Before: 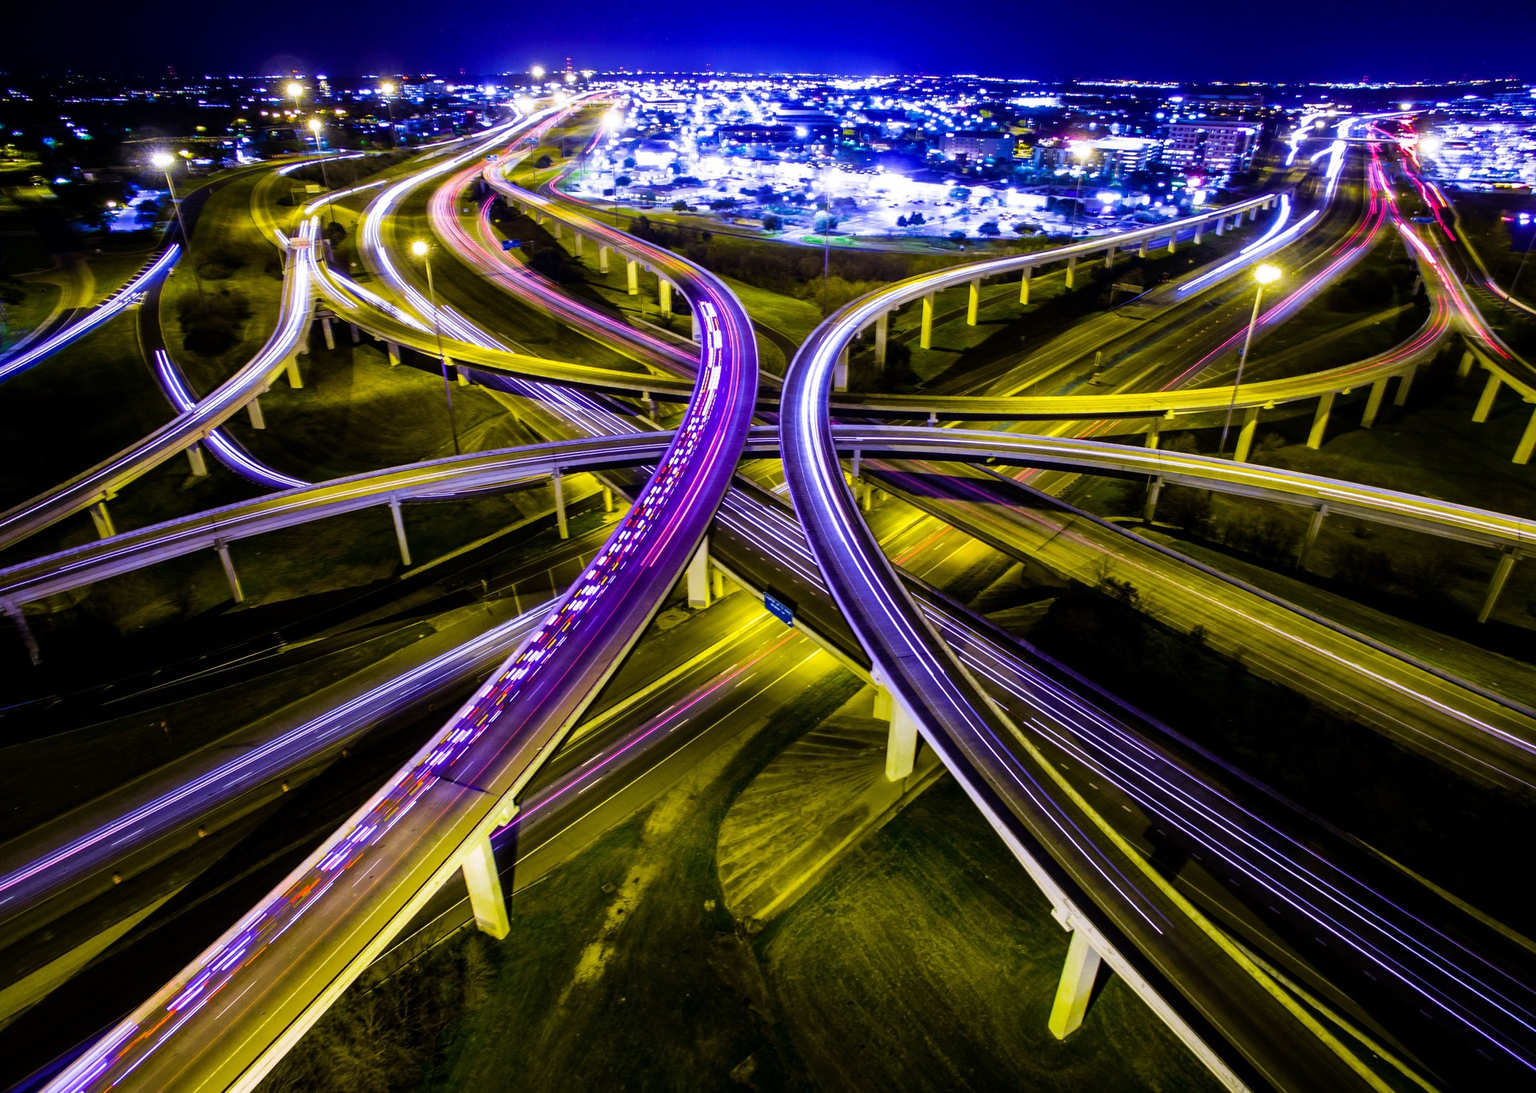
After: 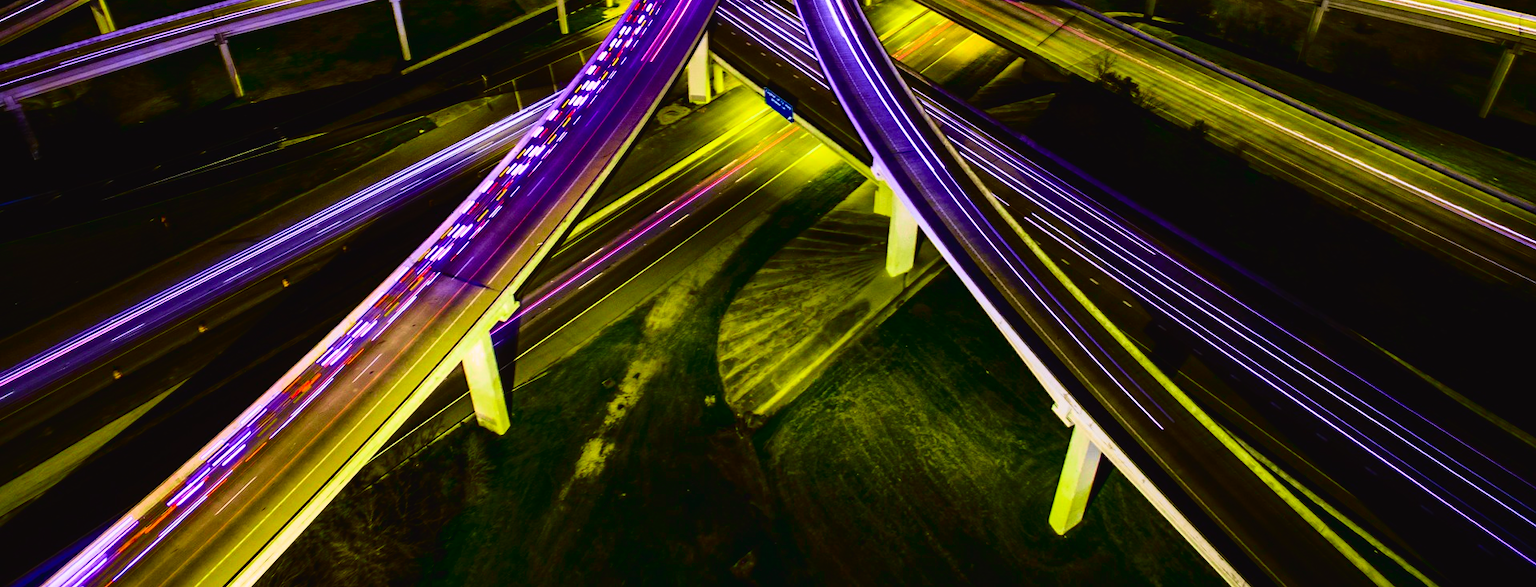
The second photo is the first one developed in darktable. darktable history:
crop and rotate: top 46.237%
tone curve: curves: ch0 [(0, 0.023) (0.137, 0.069) (0.249, 0.163) (0.487, 0.491) (0.778, 0.858) (0.896, 0.94) (1, 0.988)]; ch1 [(0, 0) (0.396, 0.369) (0.483, 0.459) (0.498, 0.5) (0.515, 0.517) (0.562, 0.6) (0.611, 0.667) (0.692, 0.744) (0.798, 0.863) (1, 1)]; ch2 [(0, 0) (0.426, 0.398) (0.483, 0.481) (0.503, 0.503) (0.526, 0.527) (0.549, 0.59) (0.62, 0.666) (0.705, 0.755) (0.985, 0.966)], color space Lab, independent channels
